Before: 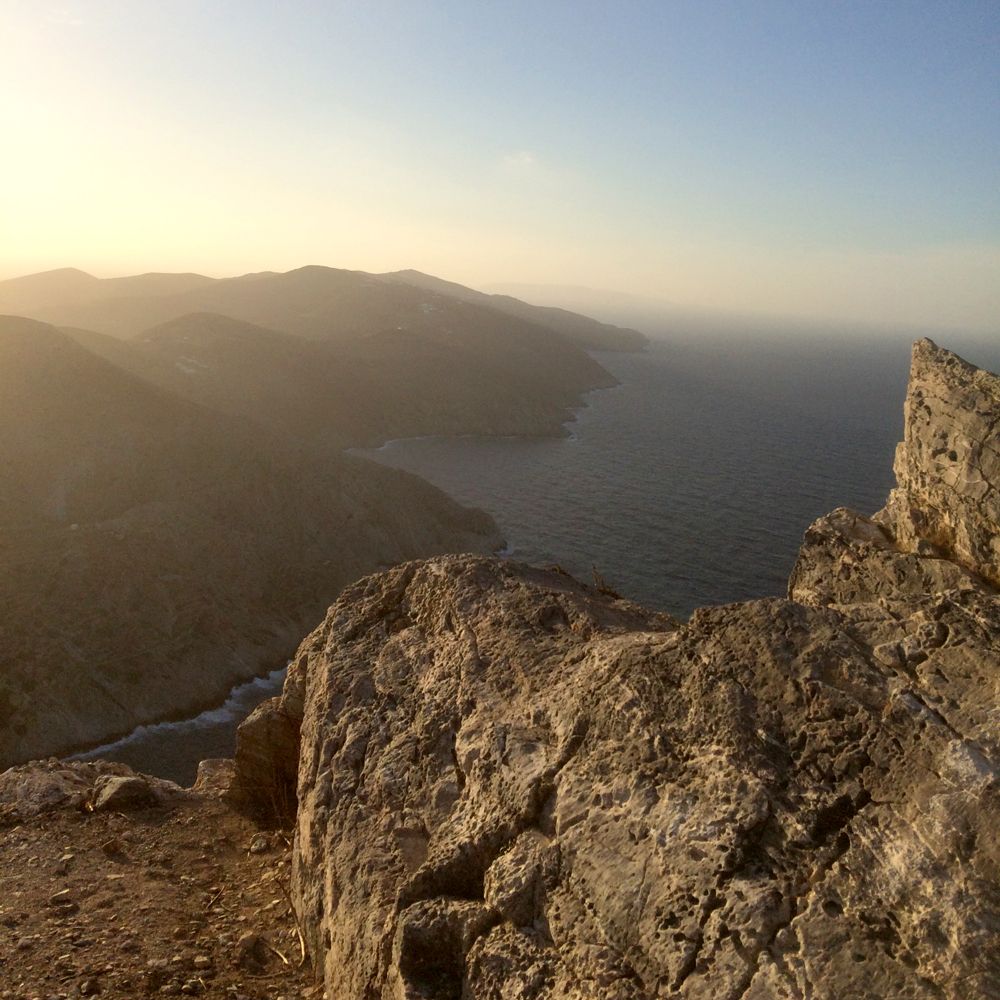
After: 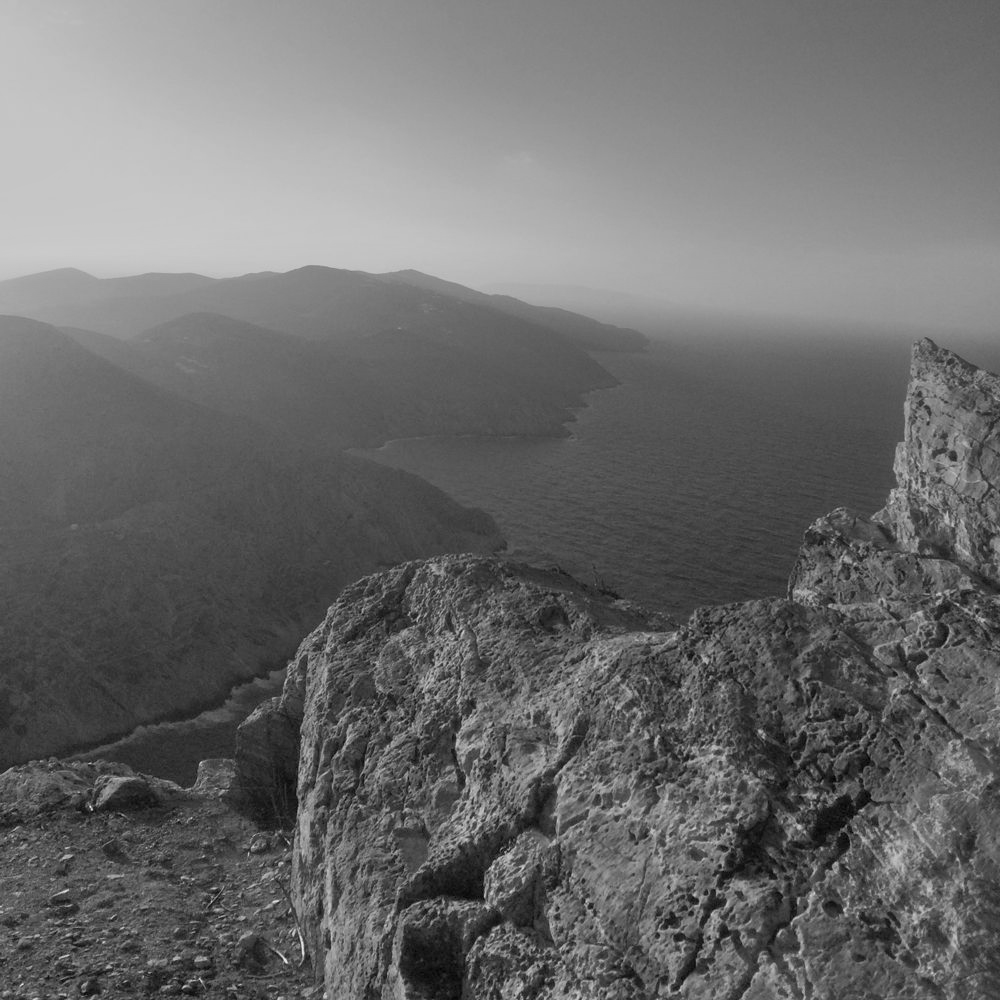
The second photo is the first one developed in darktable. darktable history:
tone equalizer: -8 EV 1 EV, -7 EV 1 EV, -6 EV 1 EV, -5 EV 1 EV, -4 EV 1 EV, -3 EV 0.75 EV, -2 EV 0.5 EV, -1 EV 0.25 EV
monochrome: a 79.32, b 81.83, size 1.1
